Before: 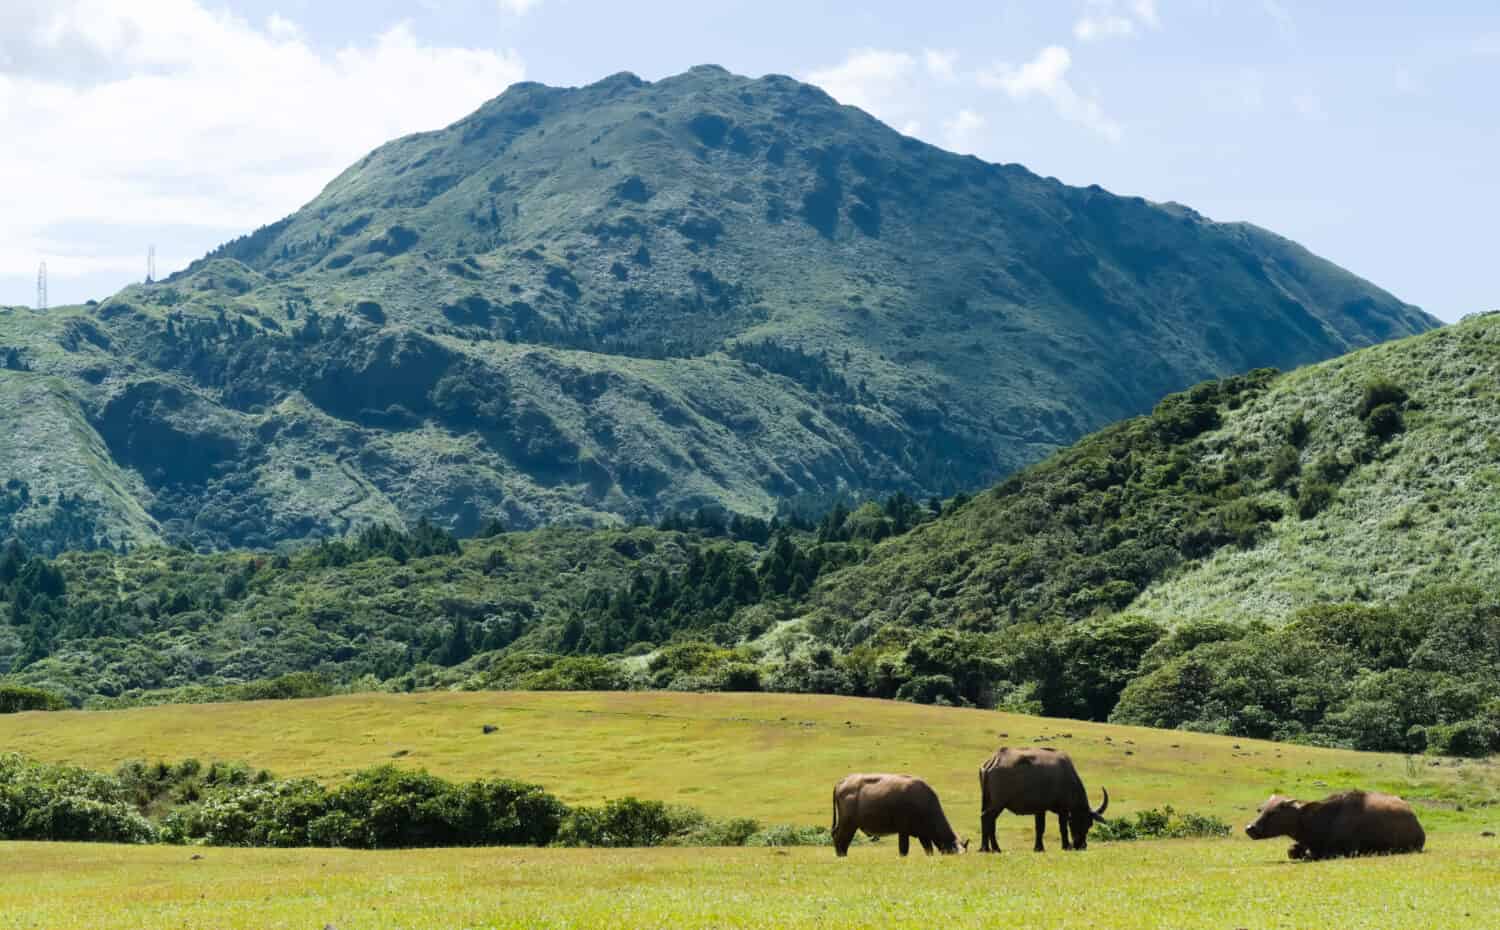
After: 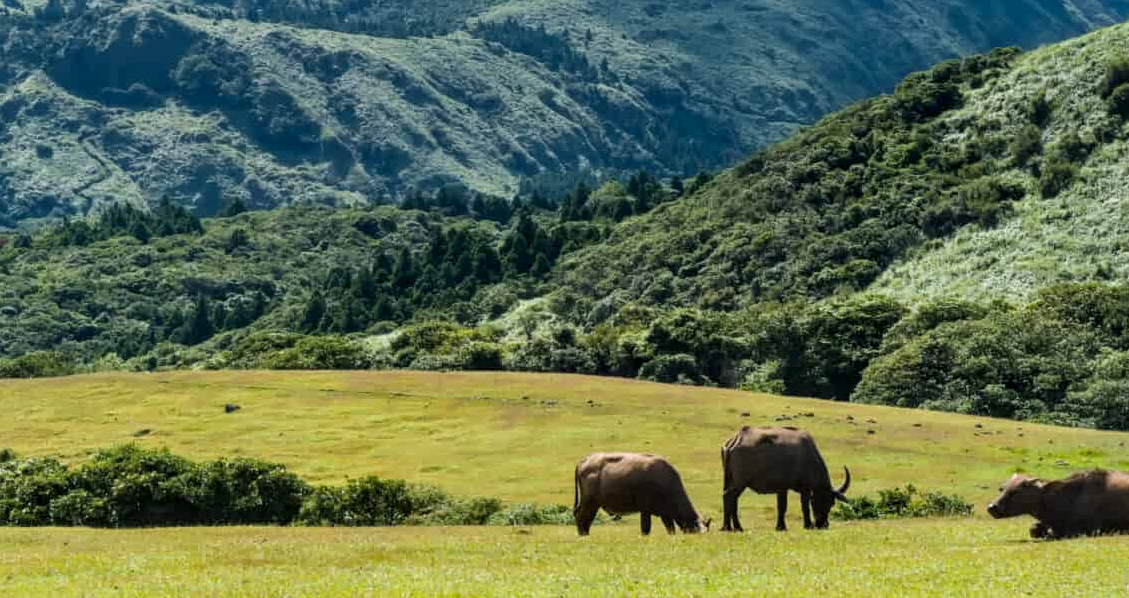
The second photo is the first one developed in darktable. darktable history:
local contrast: detail 130%
crop and rotate: left 17.239%, top 34.62%, right 7.45%, bottom 1.023%
